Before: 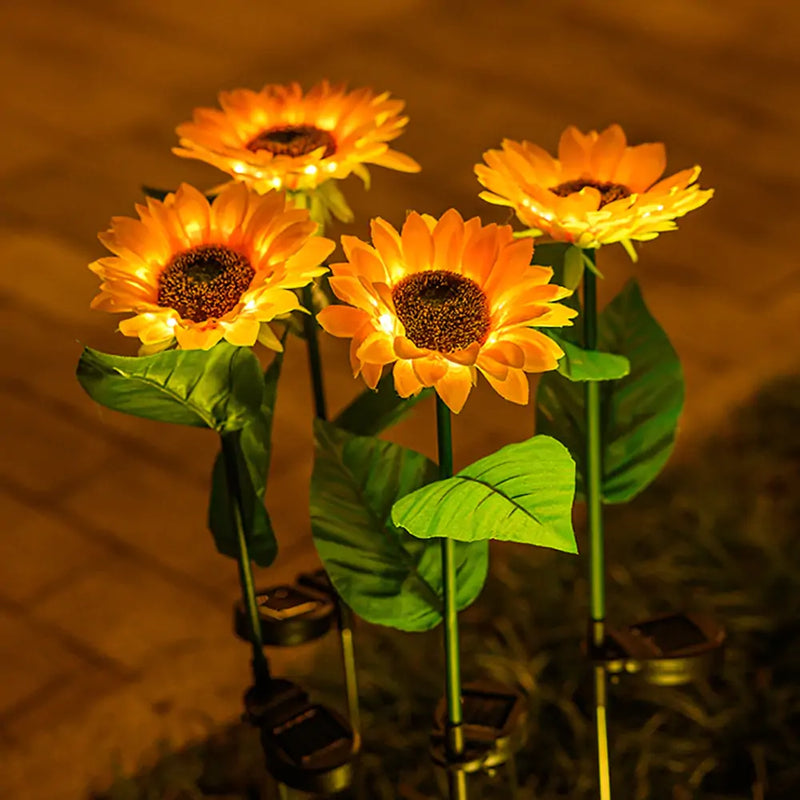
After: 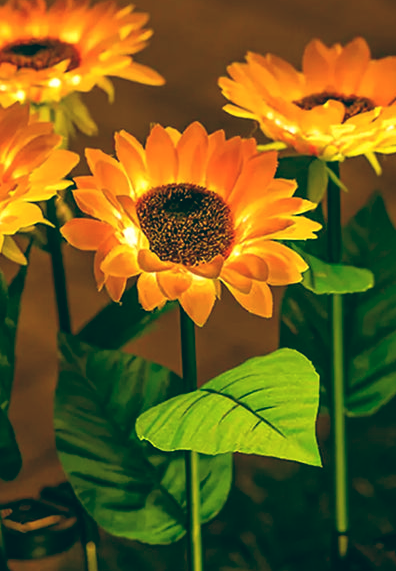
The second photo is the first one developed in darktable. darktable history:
color balance: lift [1.005, 0.99, 1.007, 1.01], gamma [1, 0.979, 1.011, 1.021], gain [0.923, 1.098, 1.025, 0.902], input saturation 90.45%, contrast 7.73%, output saturation 105.91%
crop: left 32.075%, top 10.976%, right 18.355%, bottom 17.596%
